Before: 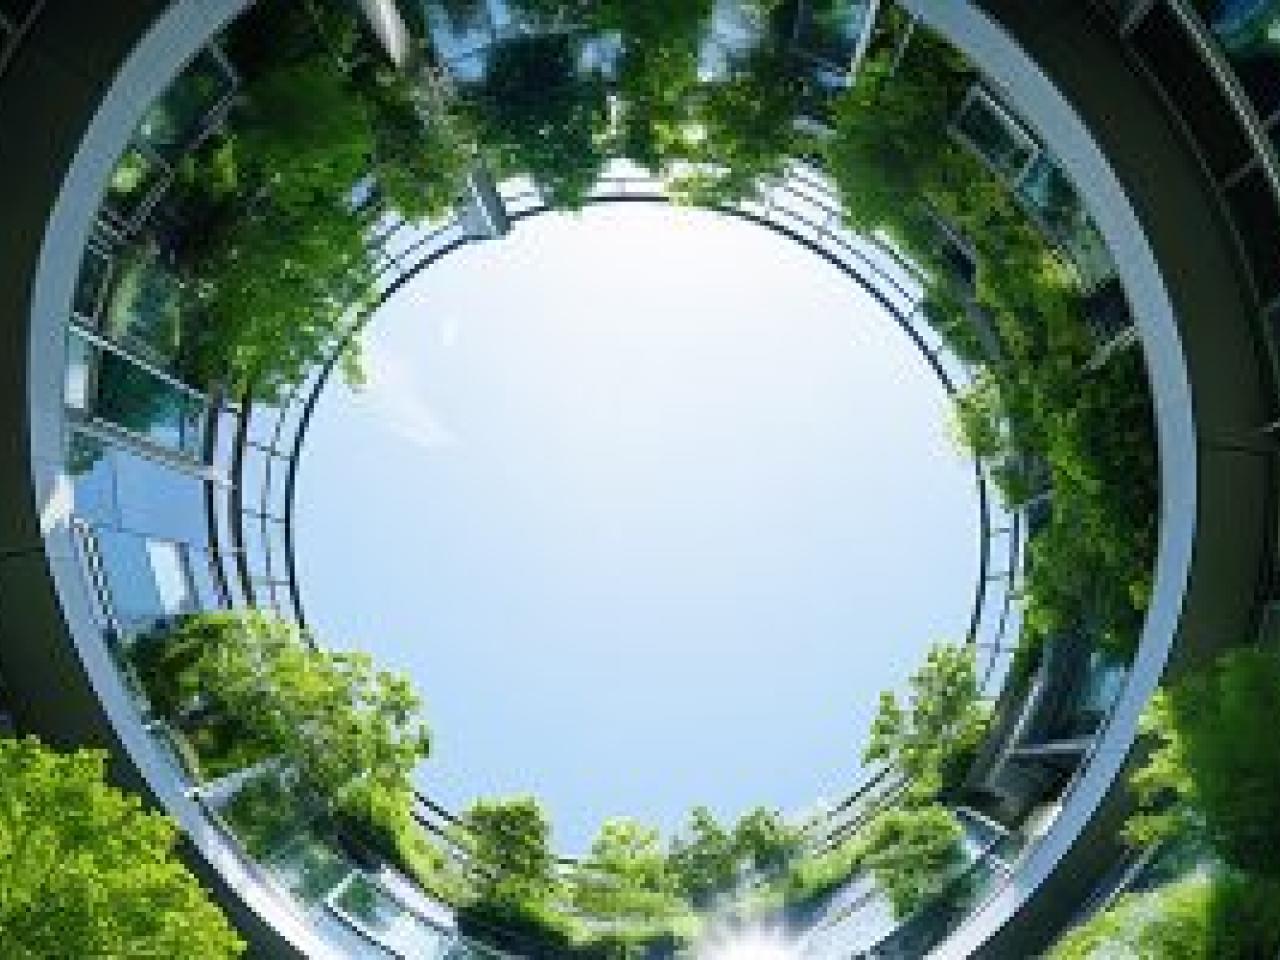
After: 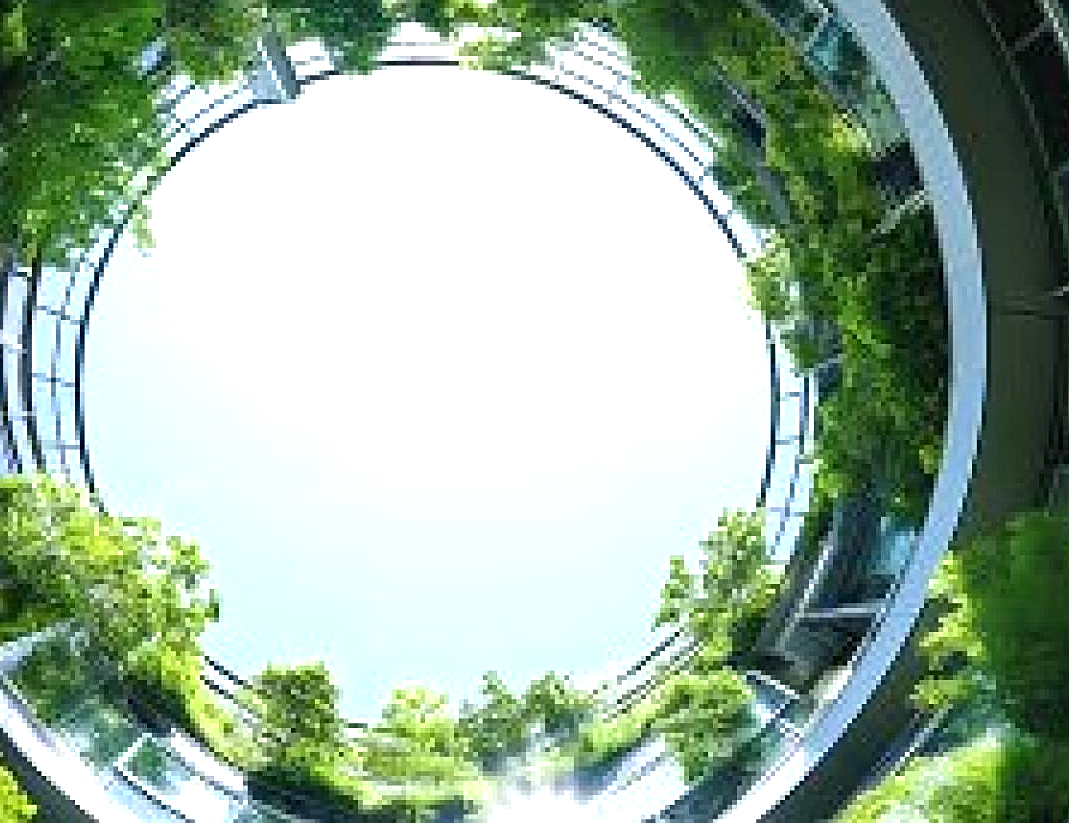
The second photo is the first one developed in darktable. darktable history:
sharpen: on, module defaults
exposure: black level correction 0, exposure 0.69 EV, compensate highlight preservation false
crop: left 16.426%, top 14.212%
